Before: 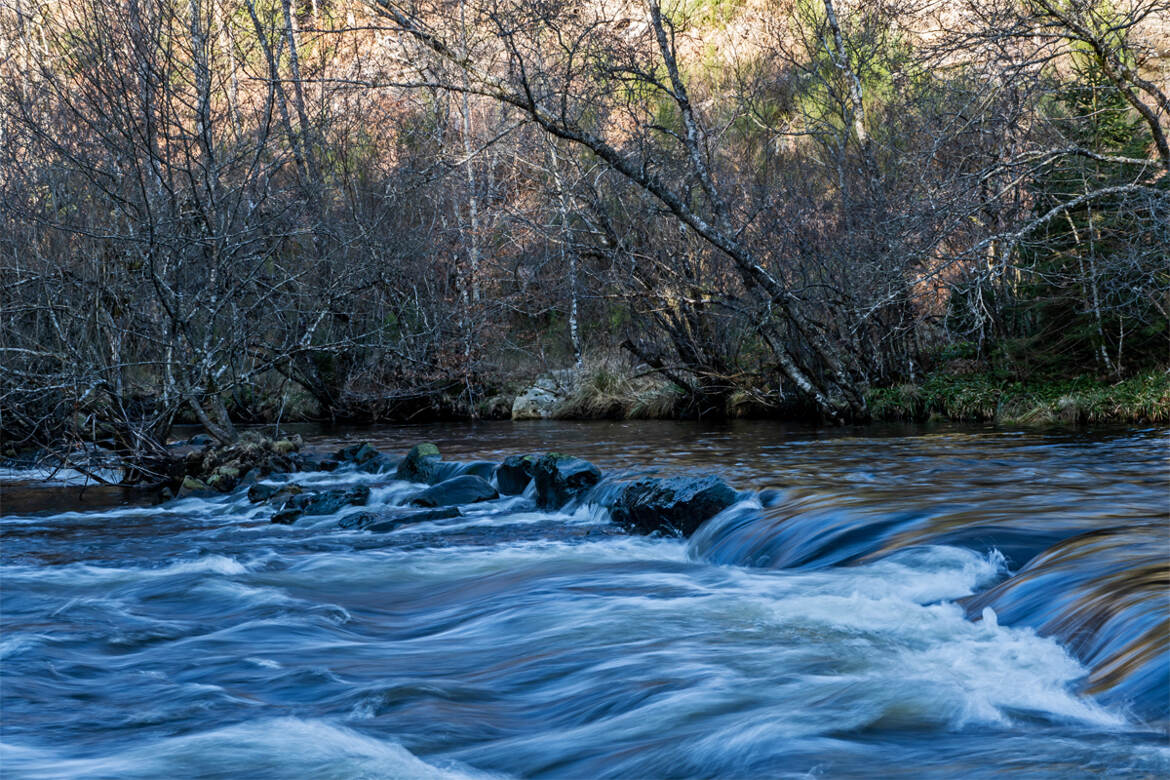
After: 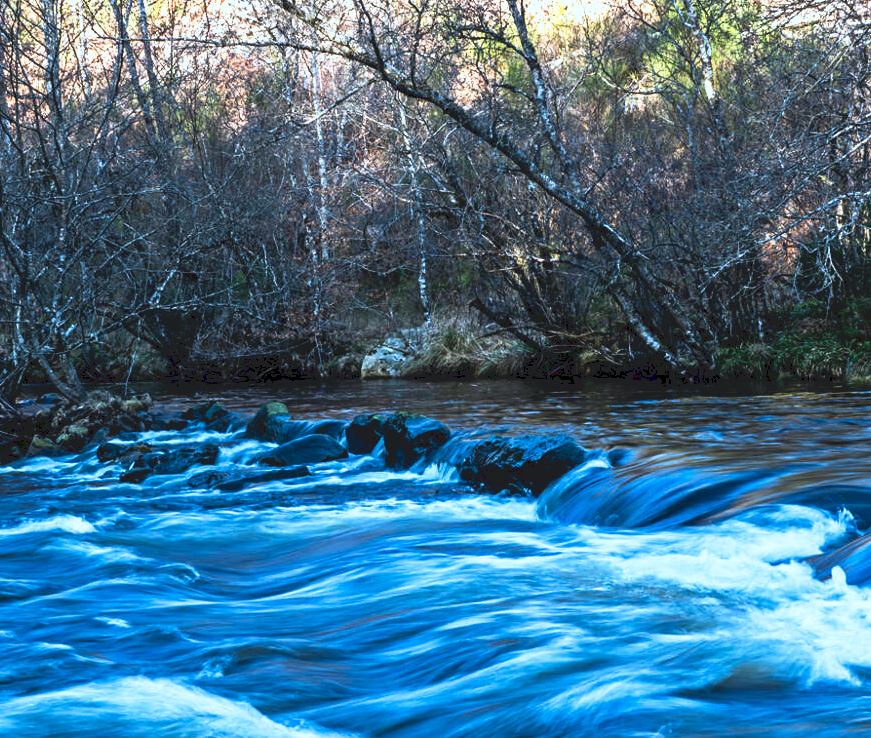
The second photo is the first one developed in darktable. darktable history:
crop and rotate: left 12.942%, top 5.365%, right 12.613%
tone curve: curves: ch0 [(0, 0) (0.003, 0.116) (0.011, 0.116) (0.025, 0.113) (0.044, 0.114) (0.069, 0.118) (0.1, 0.137) (0.136, 0.171) (0.177, 0.213) (0.224, 0.259) (0.277, 0.316) (0.335, 0.381) (0.399, 0.458) (0.468, 0.548) (0.543, 0.654) (0.623, 0.775) (0.709, 0.895) (0.801, 0.972) (0.898, 0.991) (1, 1)], preserve colors none
color correction: highlights a* -4.22, highlights b* -10.68
